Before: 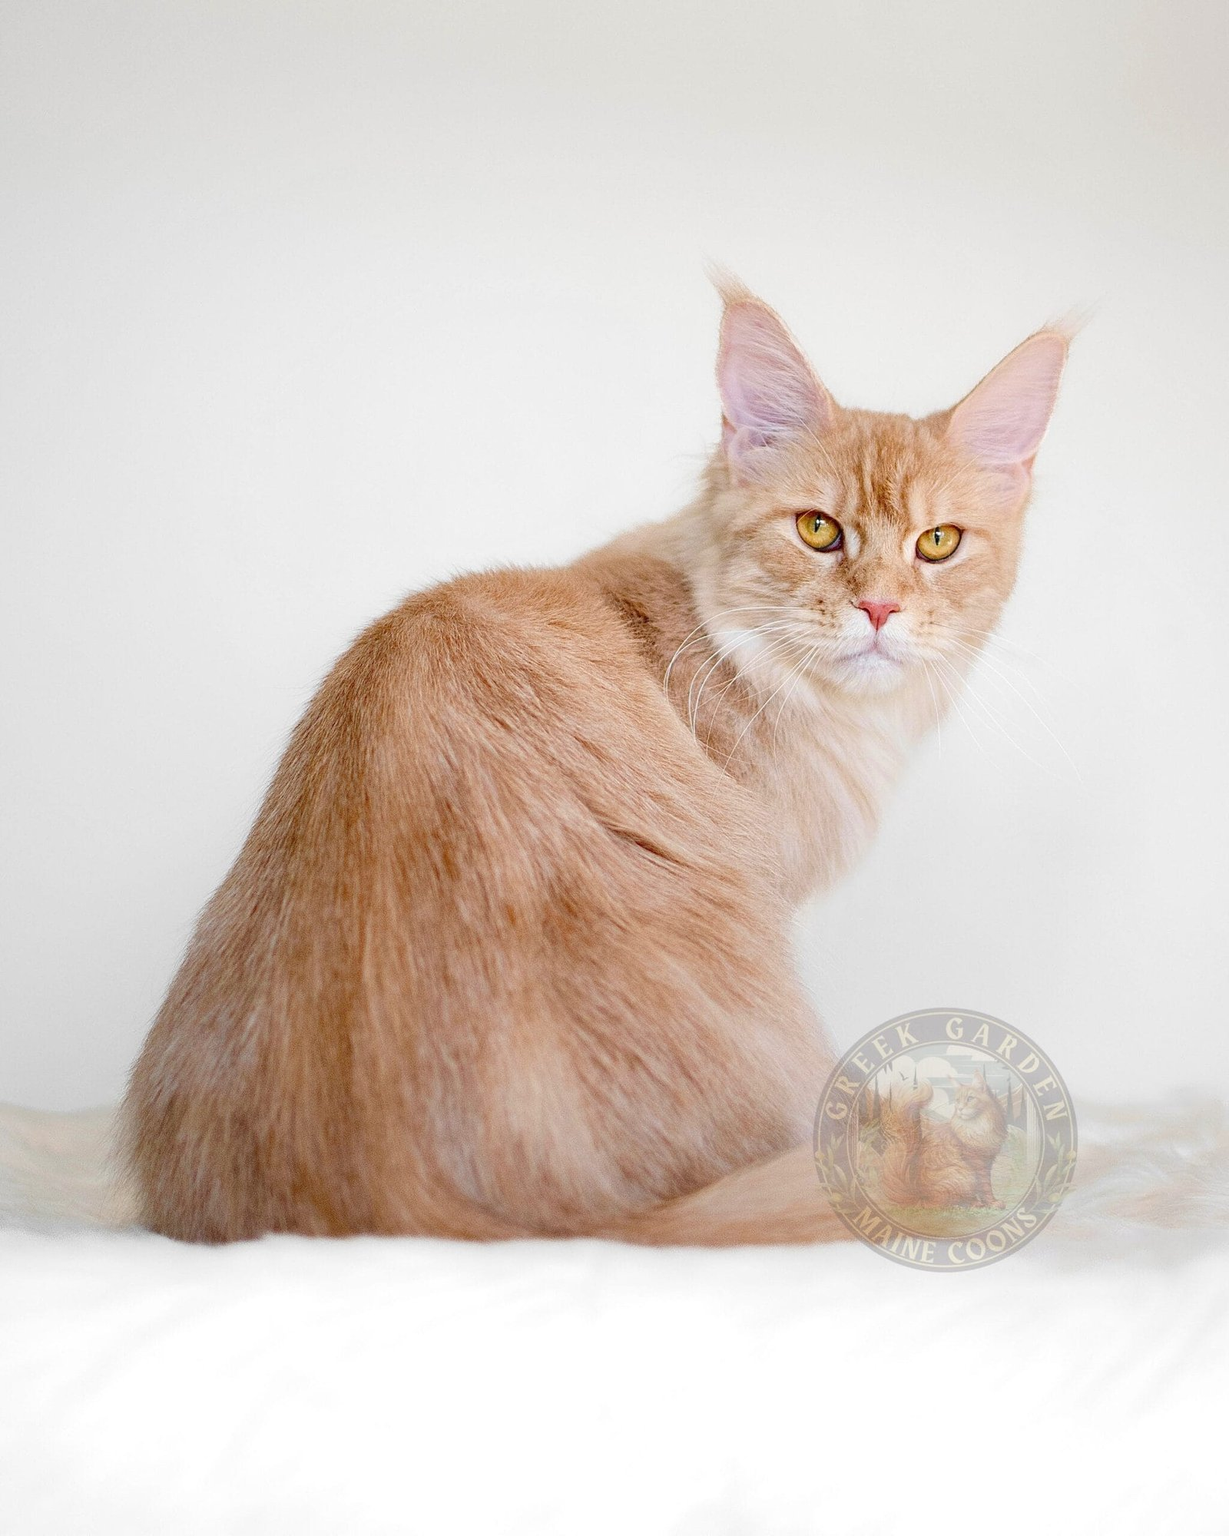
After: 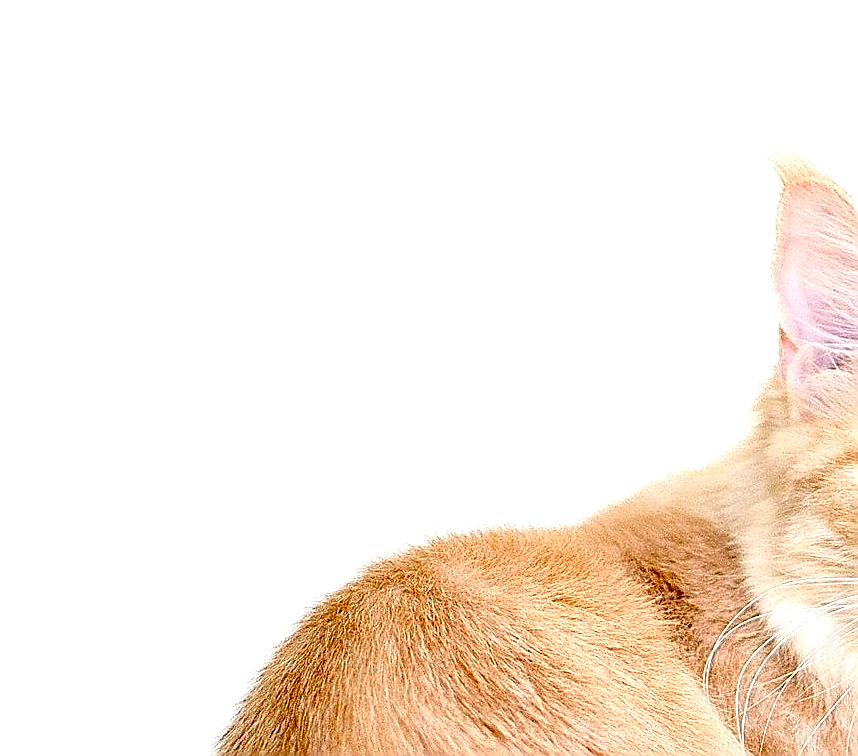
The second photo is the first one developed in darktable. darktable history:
crop: left 10.121%, top 10.631%, right 36.218%, bottom 51.526%
color calibration: output colorfulness [0, 0.315, 0, 0], x 0.341, y 0.355, temperature 5166 K
sharpen: radius 1.4, amount 1.25, threshold 0.7
exposure: black level correction 0.012, exposure 0.7 EV, compensate exposure bias true, compensate highlight preservation false
